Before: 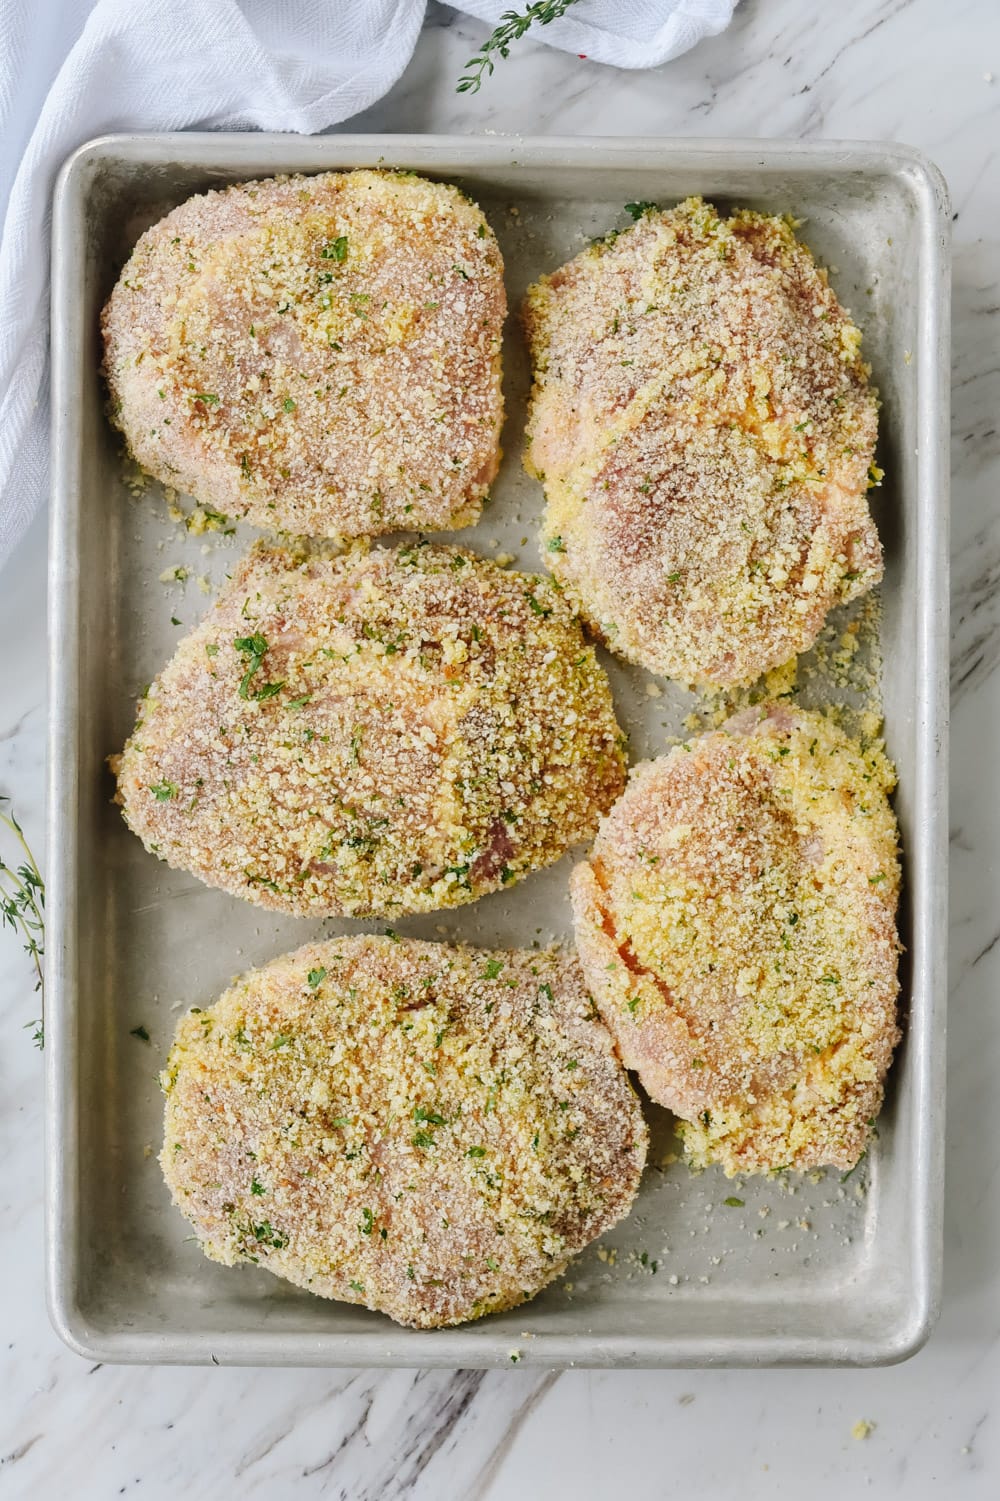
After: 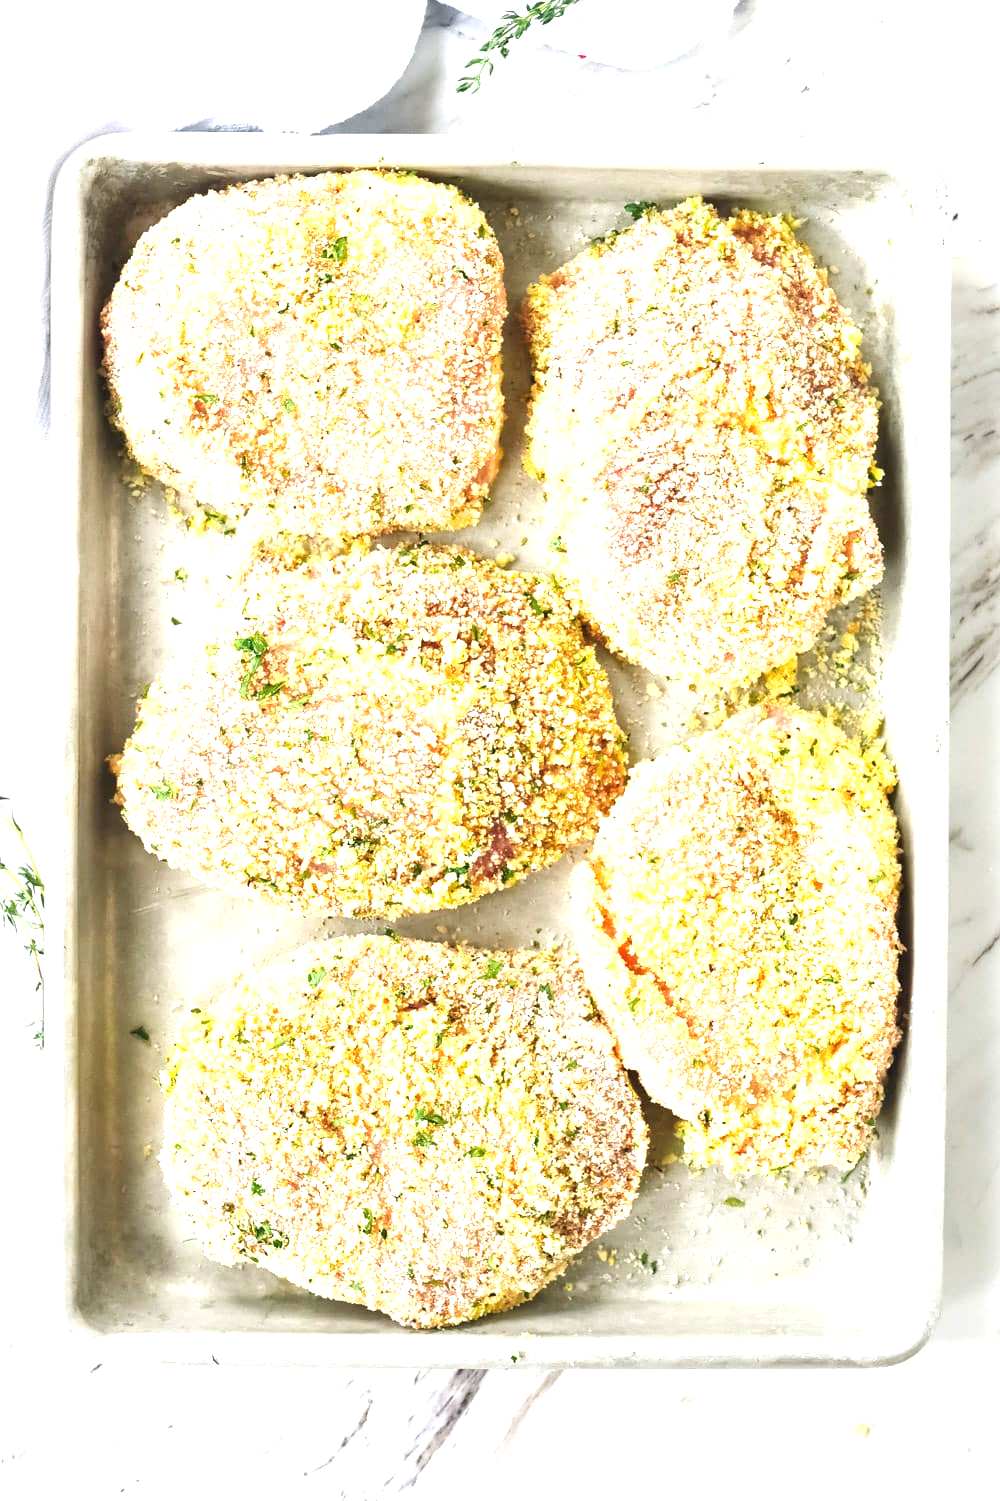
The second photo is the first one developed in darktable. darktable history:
exposure: black level correction 0, exposure 1.551 EV, compensate highlight preservation false
